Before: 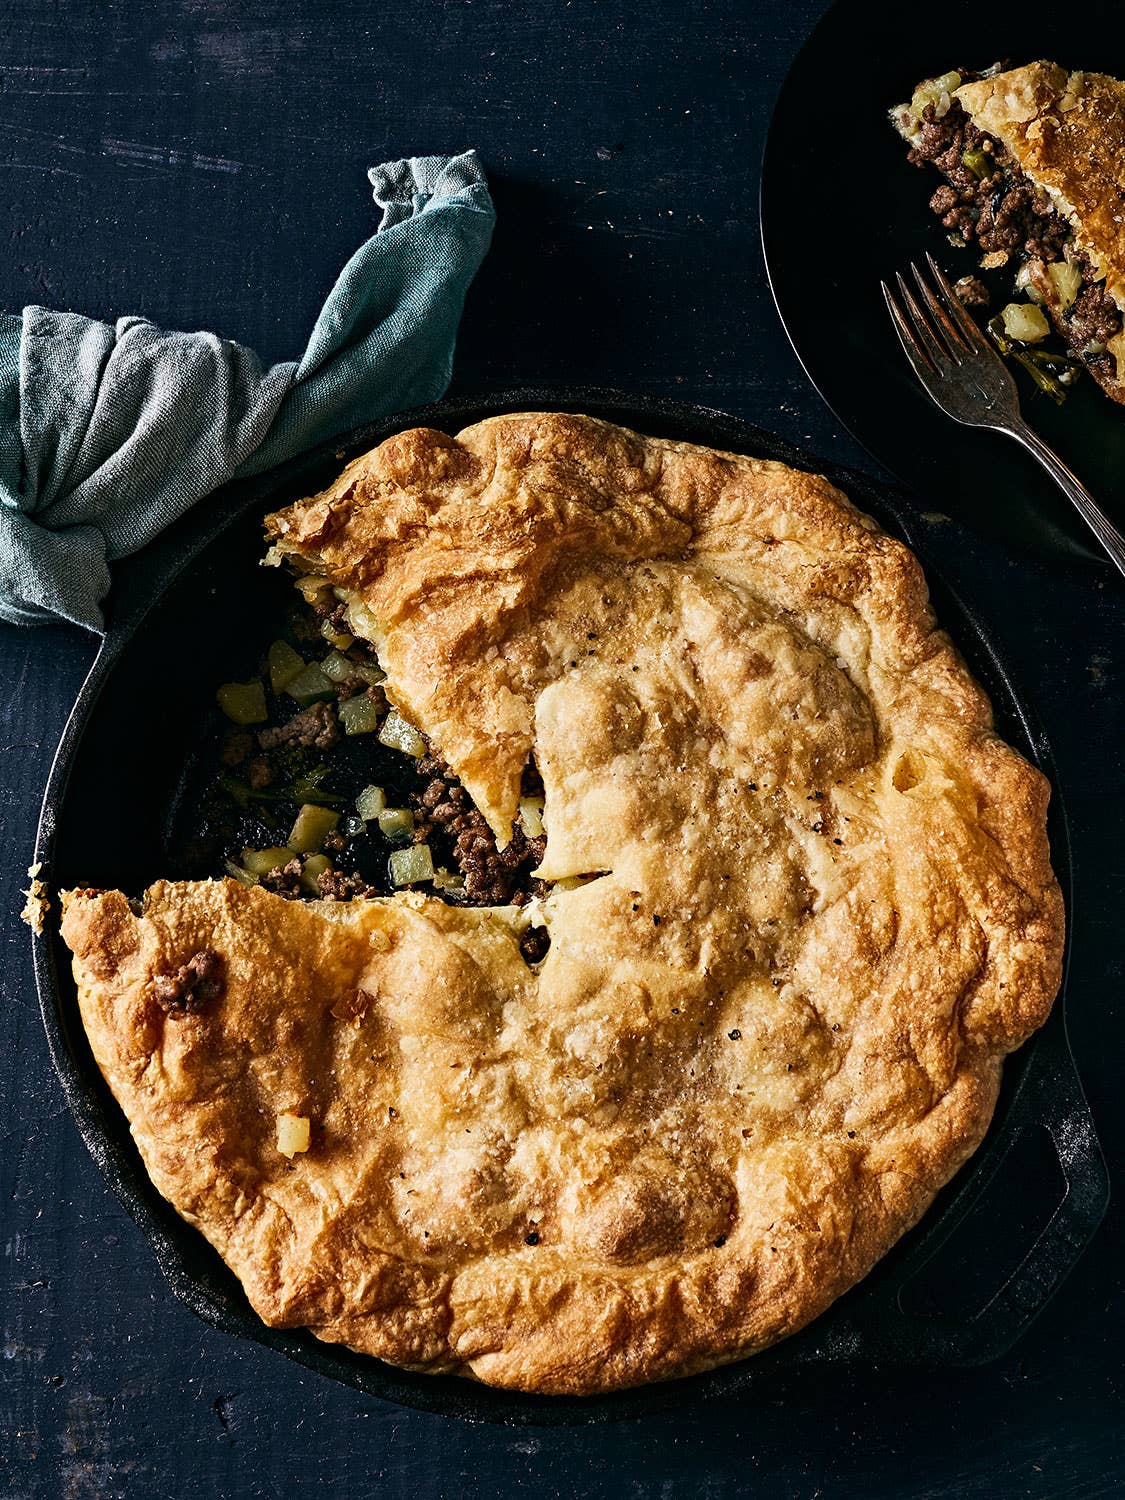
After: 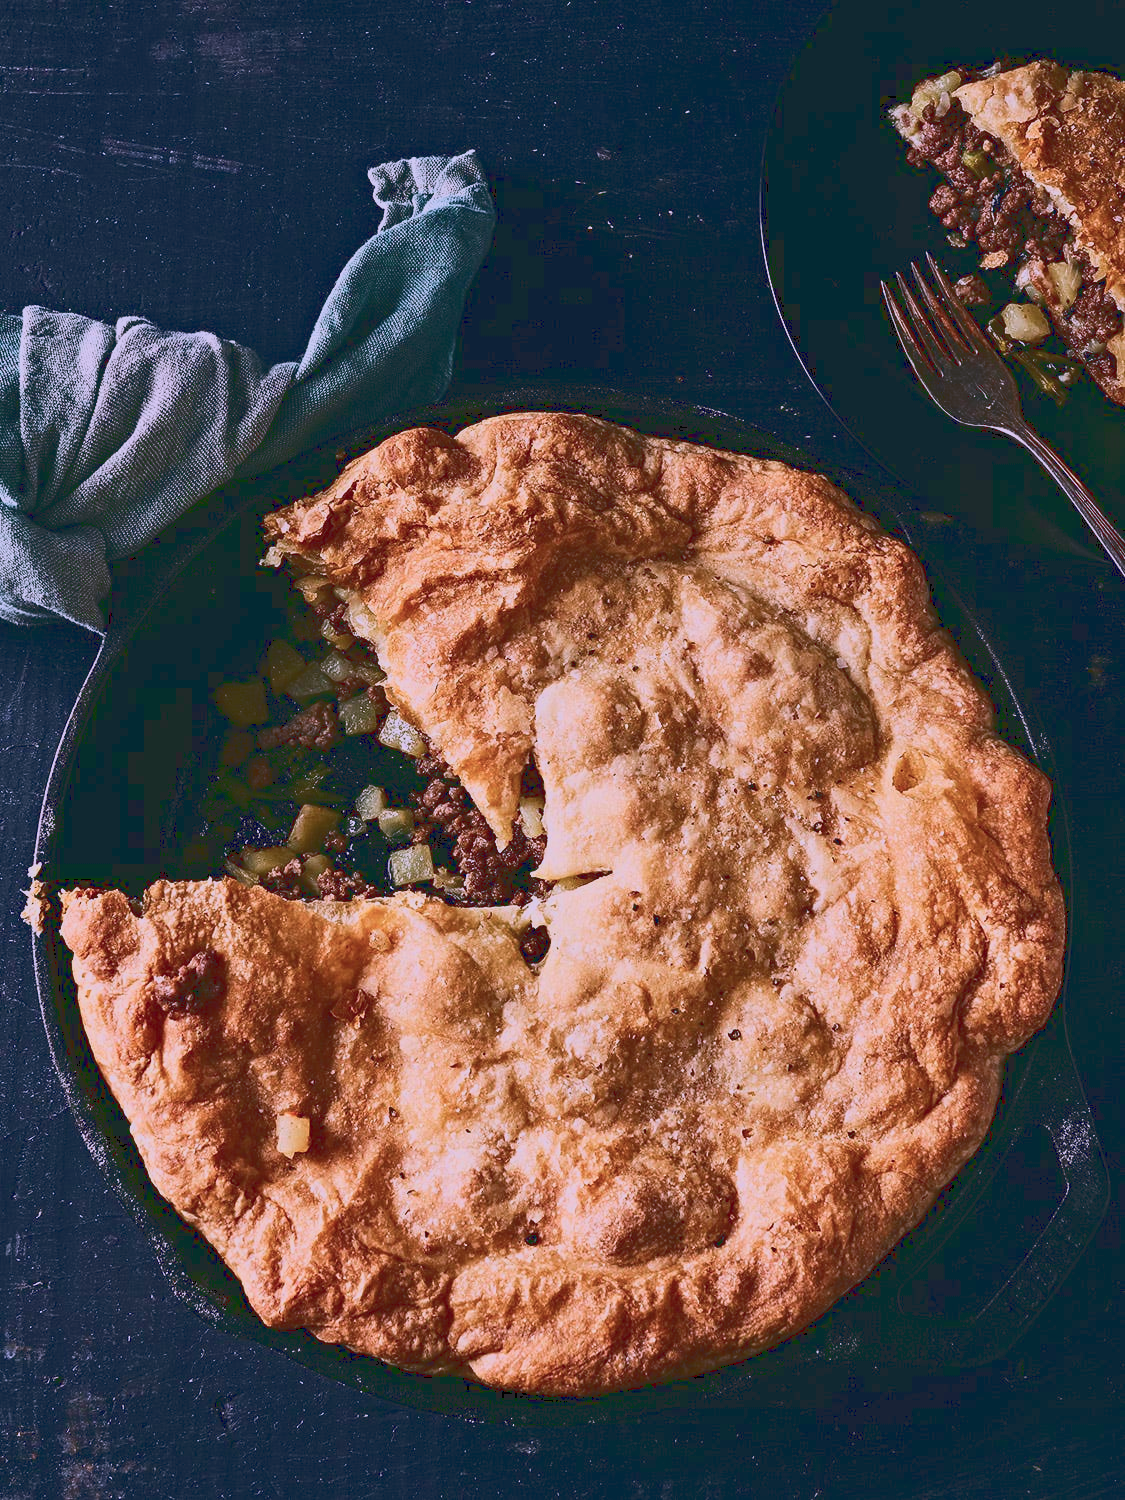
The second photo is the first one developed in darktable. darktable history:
color calibration: illuminant same as pipeline (D50), adaptation none (bypass), gamut compression 1.72
color correction: highlights a* 15.46, highlights b* -20.56
white balance: red 0.978, blue 0.999
tone curve: curves: ch0 [(0, 0.148) (0.191, 0.225) (0.712, 0.695) (0.864, 0.797) (1, 0.839)]
